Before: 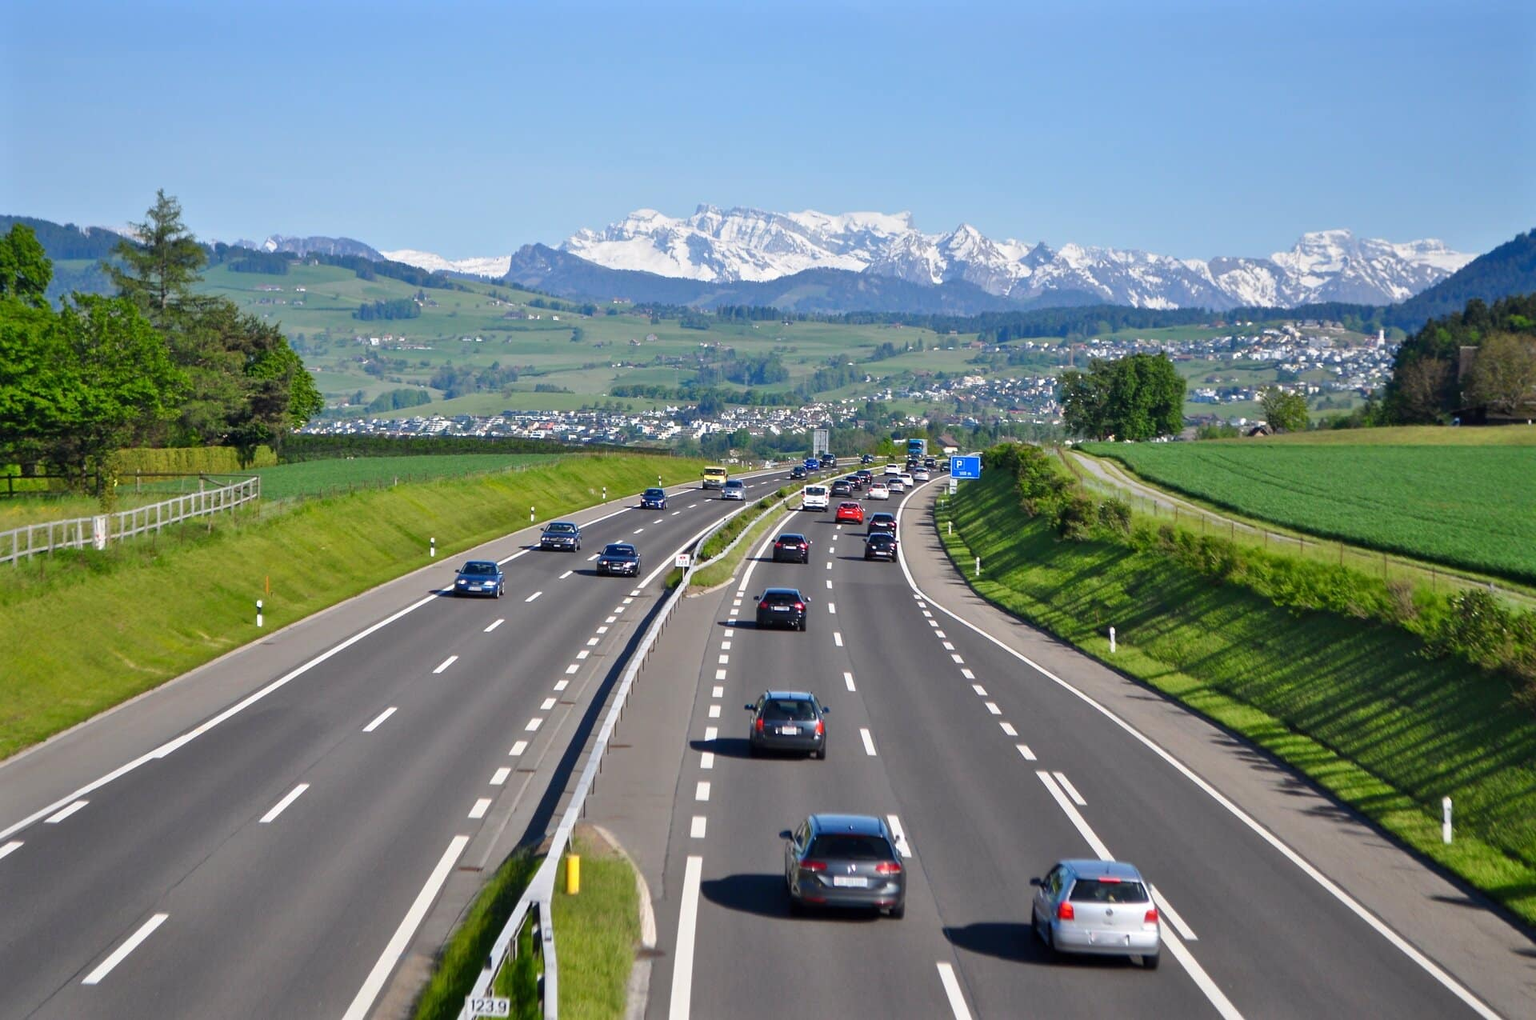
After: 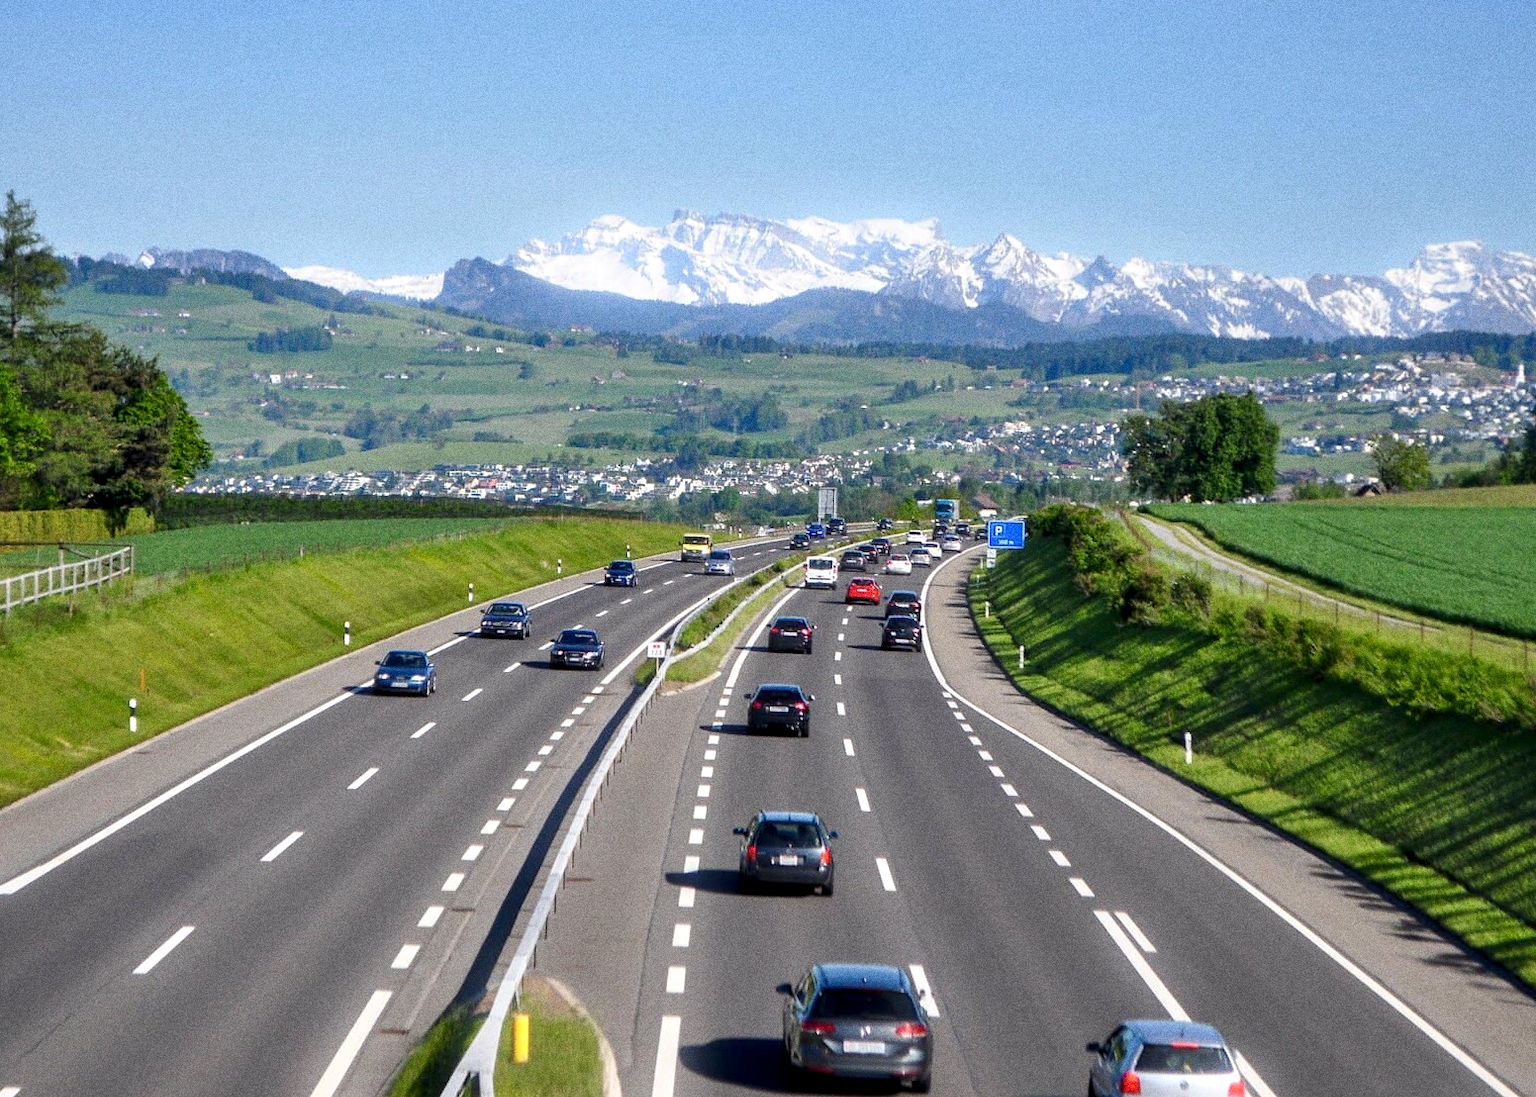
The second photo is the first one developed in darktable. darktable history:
grain: coarseness 0.09 ISO, strength 40%
crop: left 9.929%, top 3.475%, right 9.188%, bottom 9.529%
local contrast: highlights 25%, shadows 75%, midtone range 0.75
bloom: size 5%, threshold 95%, strength 15%
